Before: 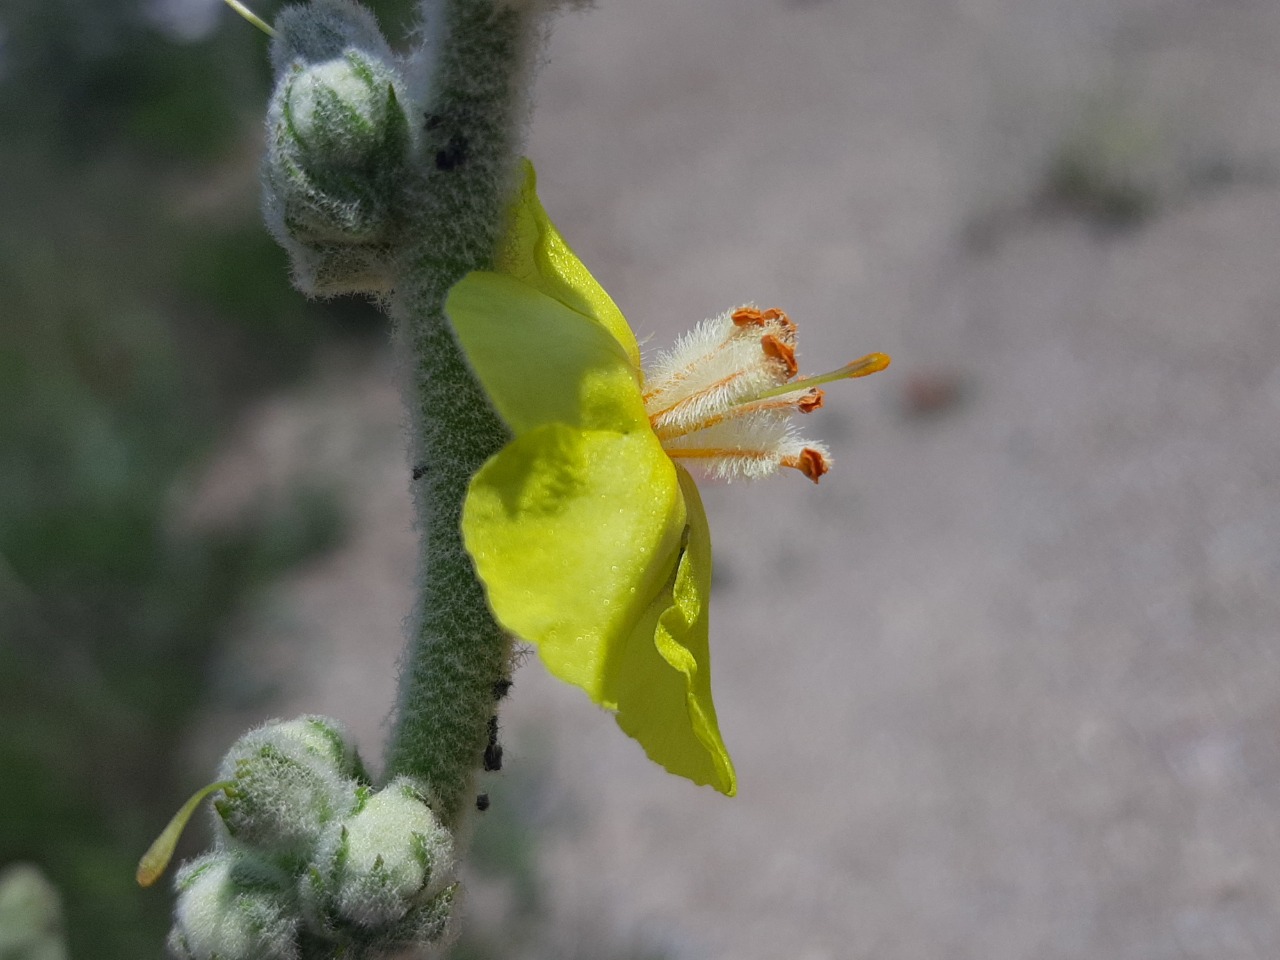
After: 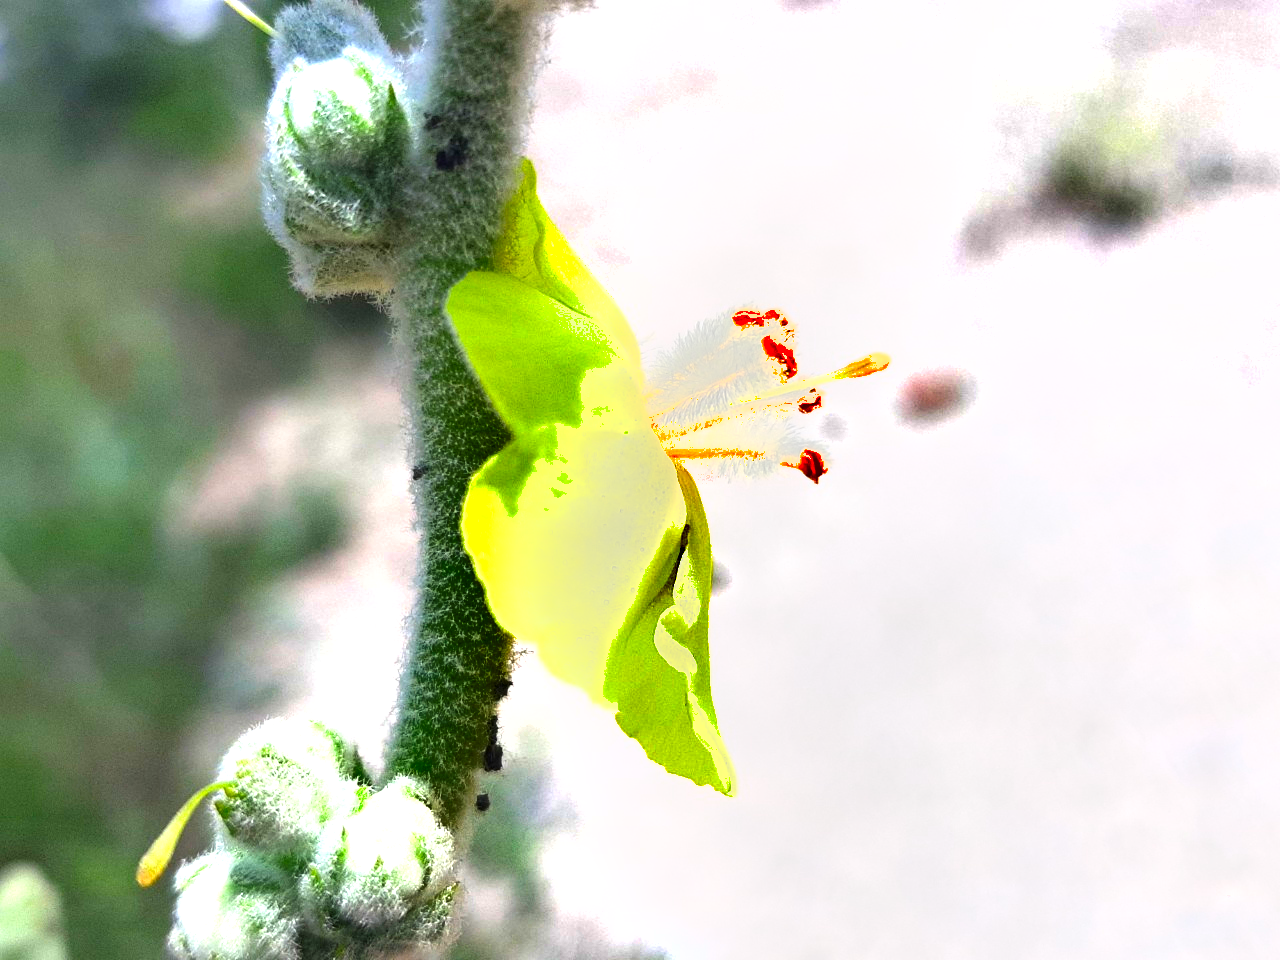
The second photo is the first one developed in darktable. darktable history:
exposure: black level correction 0, exposure 1.2 EV, compensate highlight preservation false
contrast brightness saturation: saturation 0.483
shadows and highlights: highlights color adjustment 45.45%, soften with gaussian
tone equalizer: -8 EV -1.12 EV, -7 EV -1.03 EV, -6 EV -0.853 EV, -5 EV -0.567 EV, -3 EV 0.58 EV, -2 EV 0.855 EV, -1 EV 0.998 EV, +0 EV 1.06 EV
